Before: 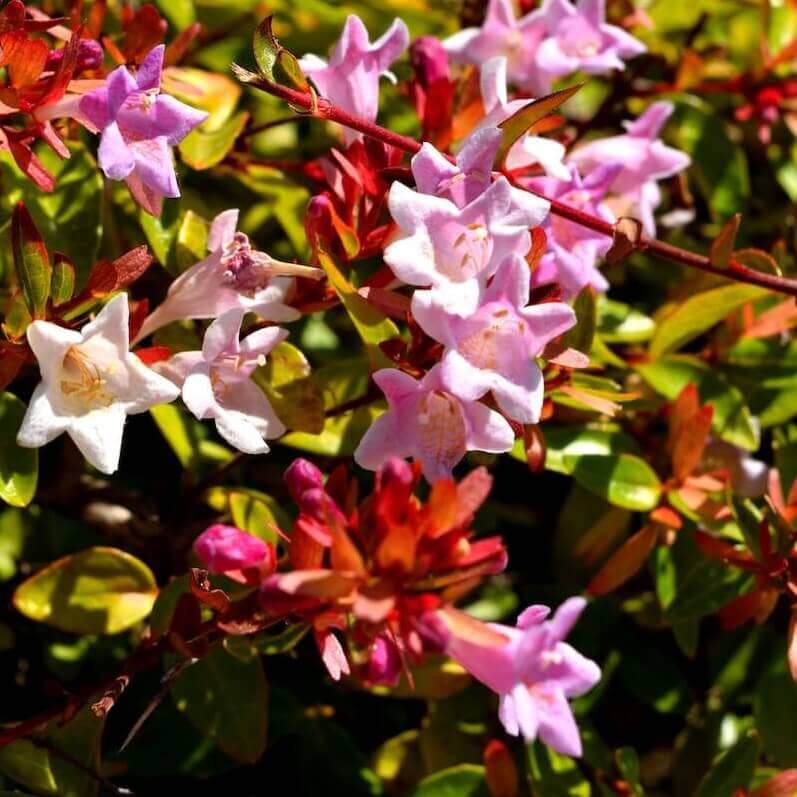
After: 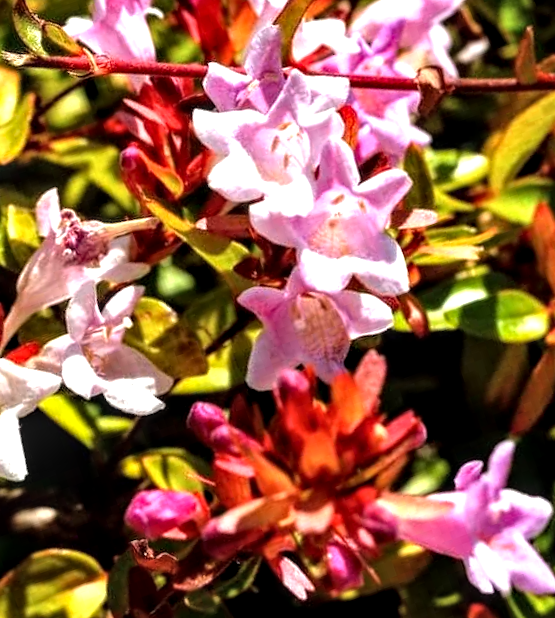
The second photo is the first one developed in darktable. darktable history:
local contrast: highlights 27%, detail 150%
crop and rotate: angle 19.32°, left 6.988%, right 4.155%, bottom 1.143%
tone equalizer: -8 EV -0.723 EV, -7 EV -0.72 EV, -6 EV -0.575 EV, -5 EV -0.382 EV, -3 EV 0.399 EV, -2 EV 0.6 EV, -1 EV 0.692 EV, +0 EV 0.743 EV
